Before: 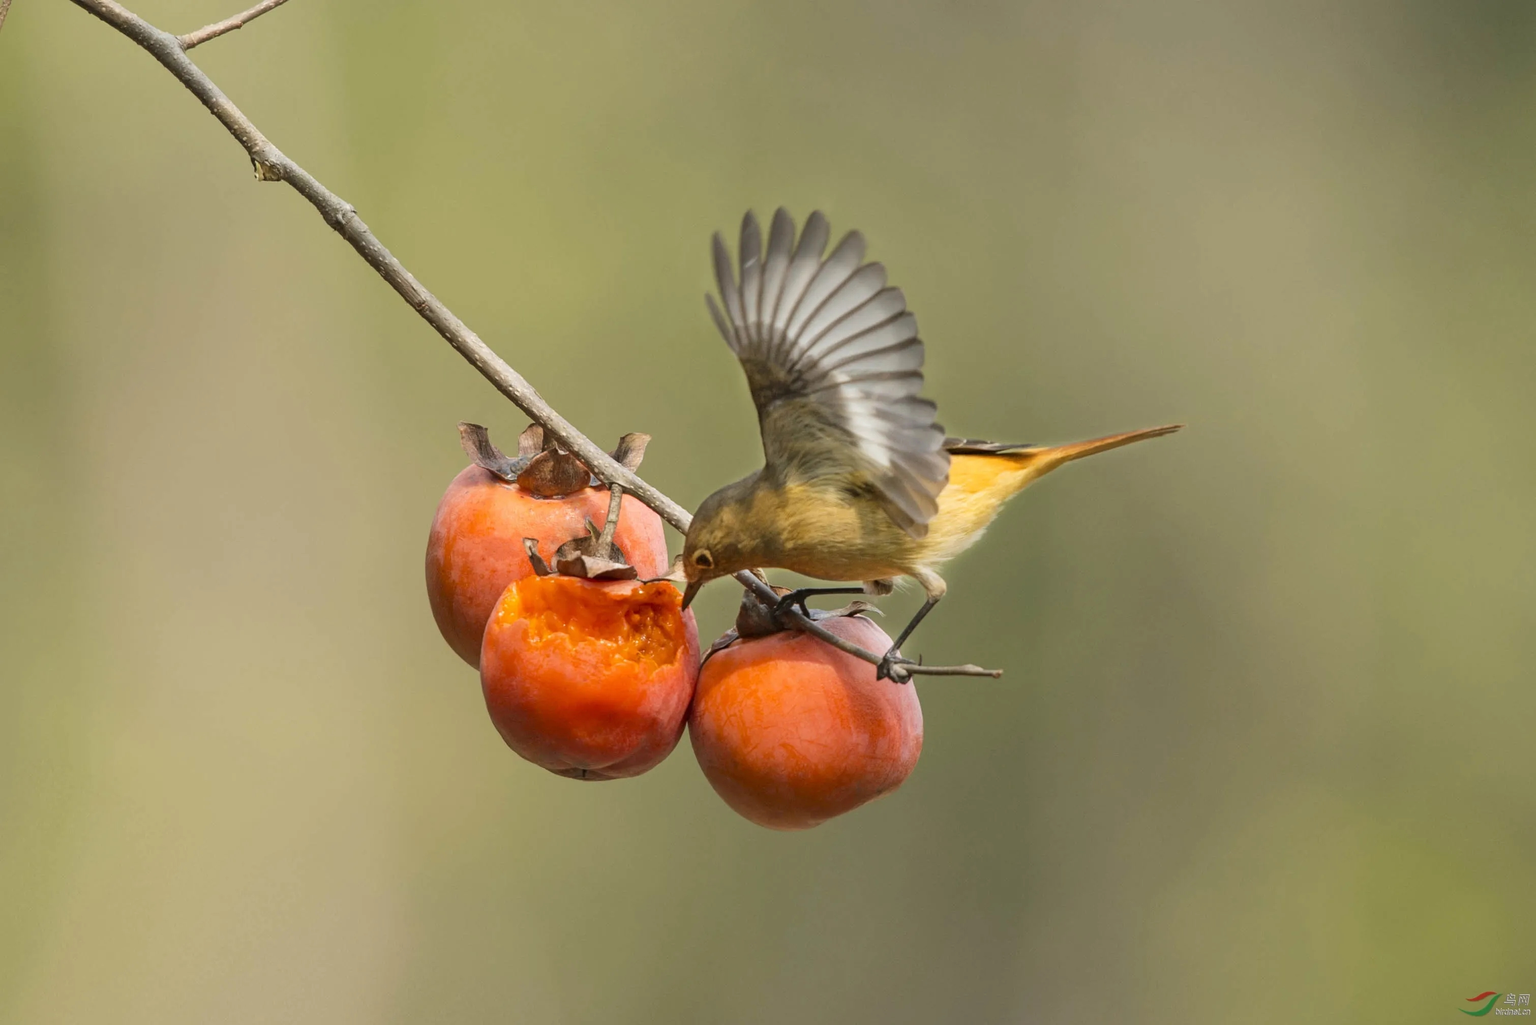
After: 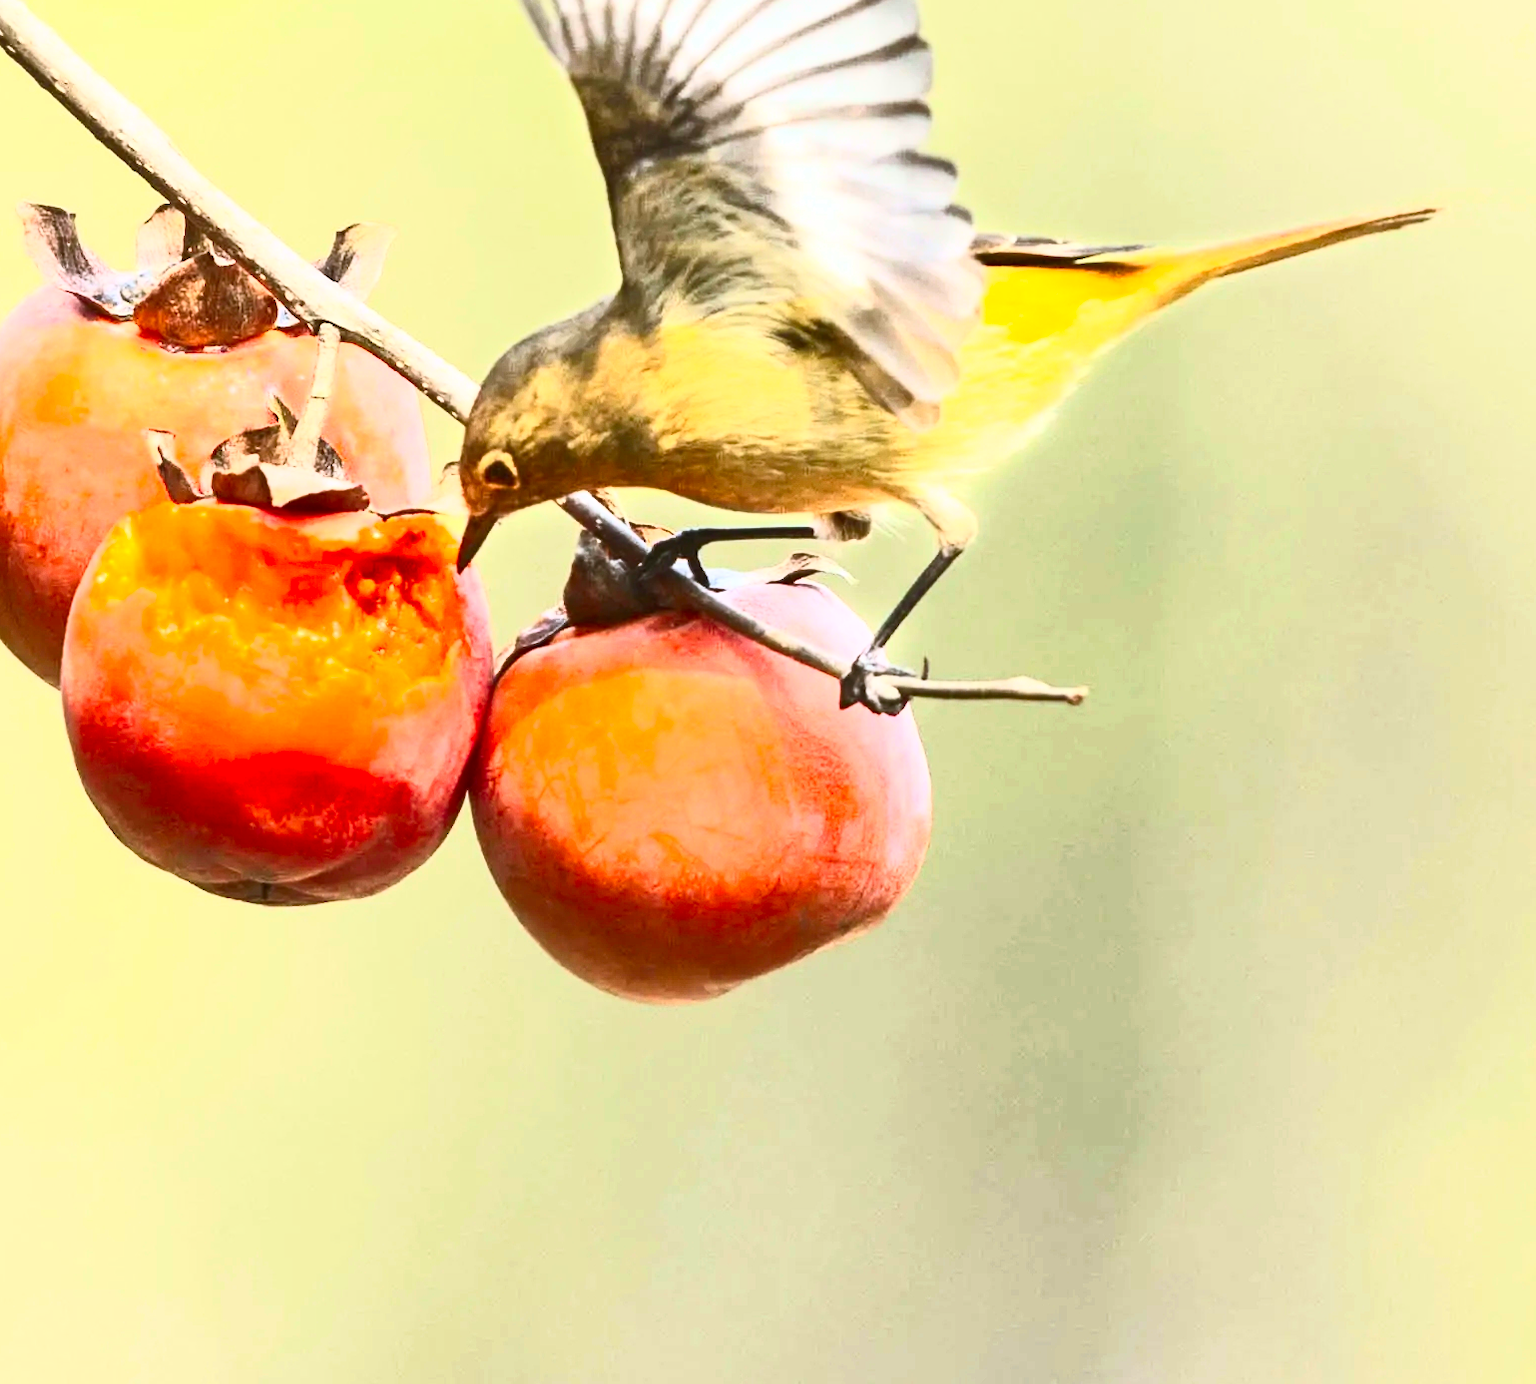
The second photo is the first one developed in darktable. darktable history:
exposure: black level correction 0, exposure 0.5 EV, compensate highlight preservation false
color correction: highlights a* -0.772, highlights b* -8.92
crop and rotate: left 29.237%, top 31.152%, right 19.807%
contrast brightness saturation: contrast 0.83, brightness 0.59, saturation 0.59
